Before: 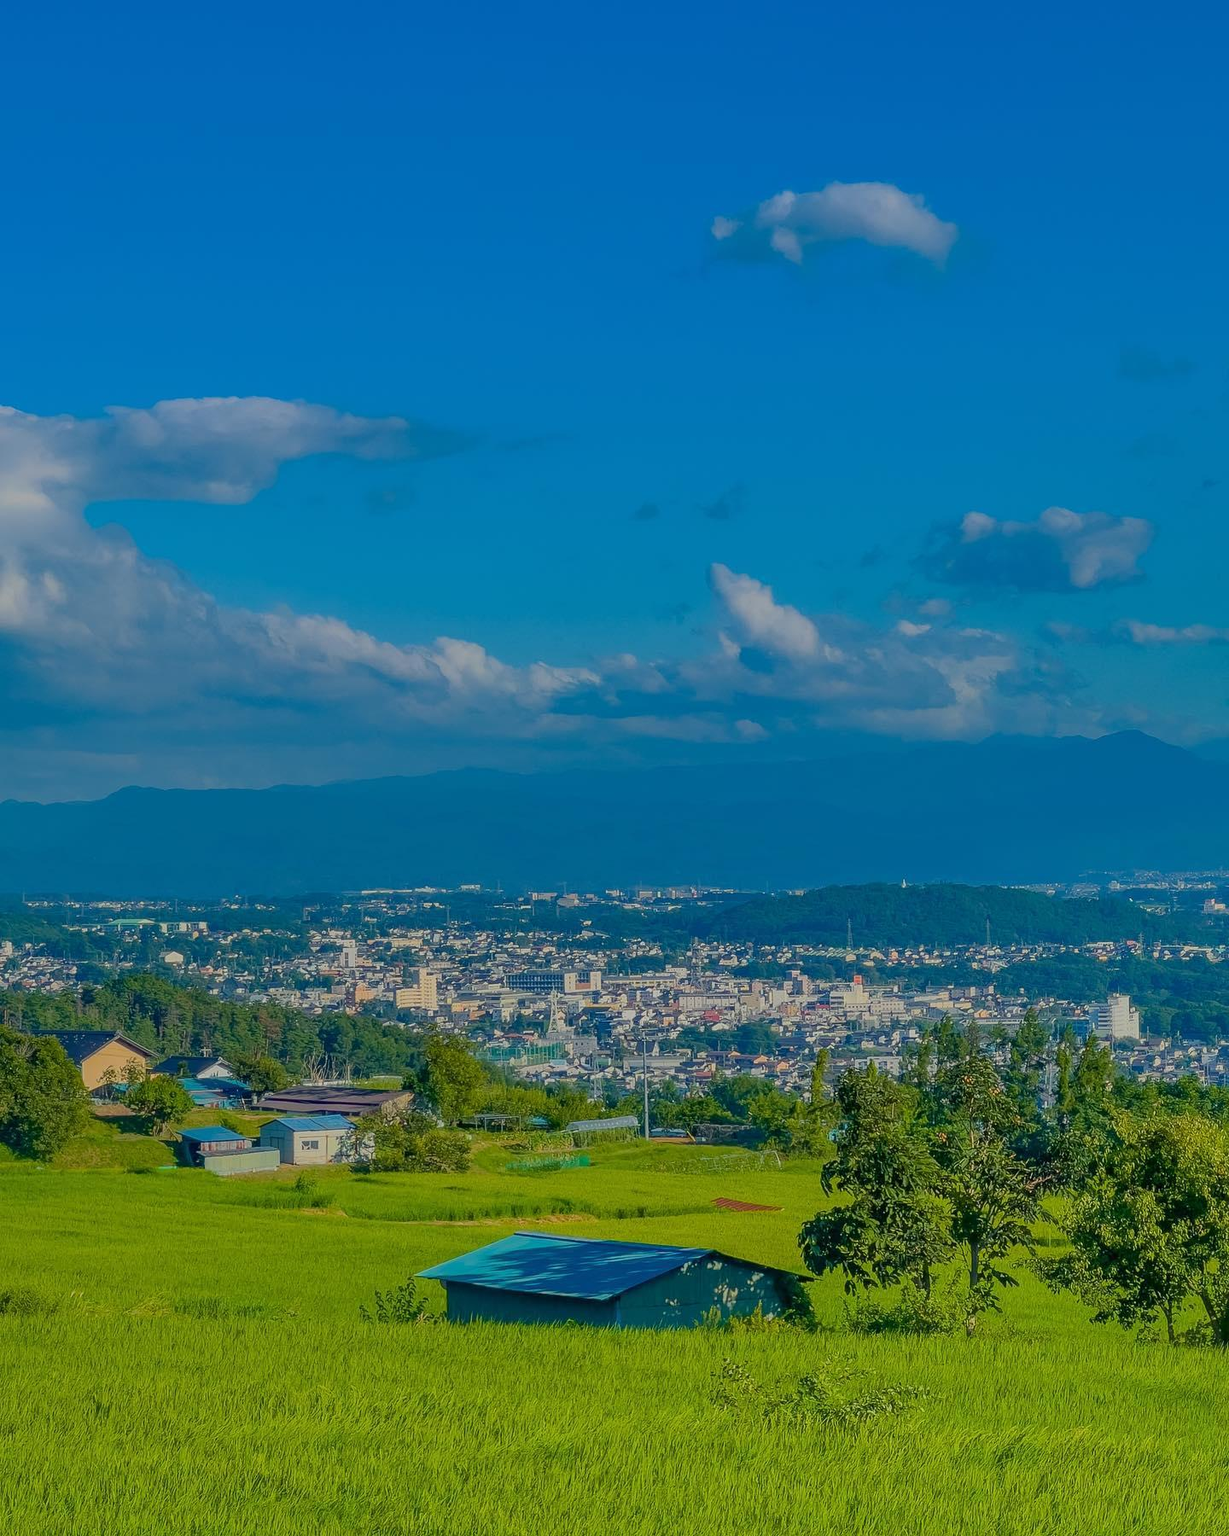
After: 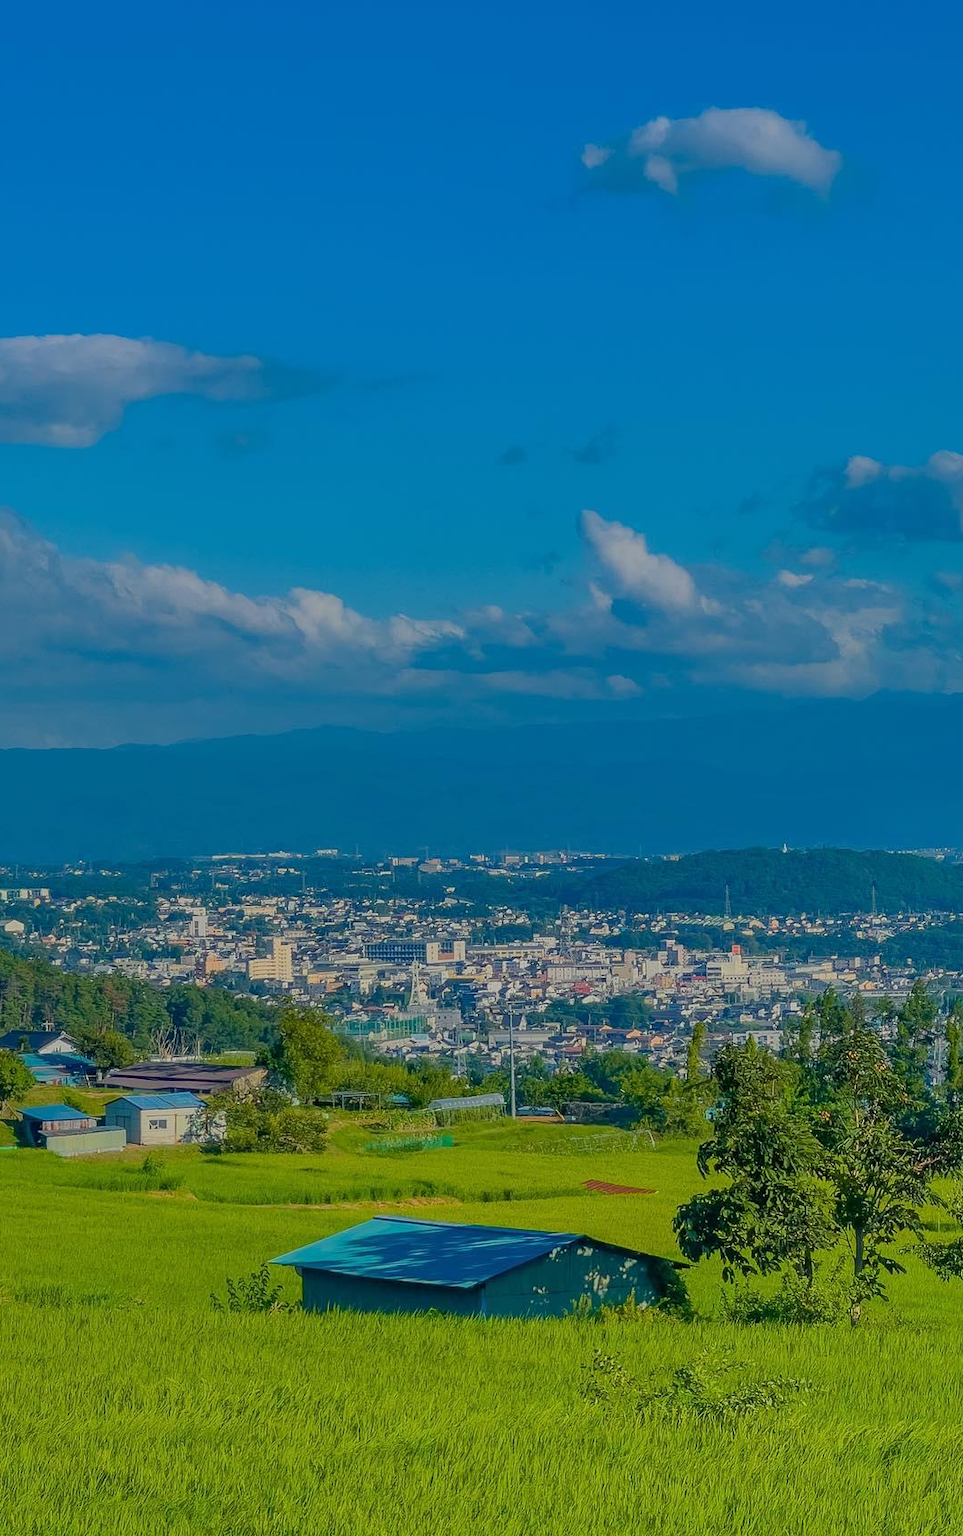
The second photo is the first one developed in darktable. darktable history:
crop and rotate: left 13.069%, top 5.269%, right 12.632%
